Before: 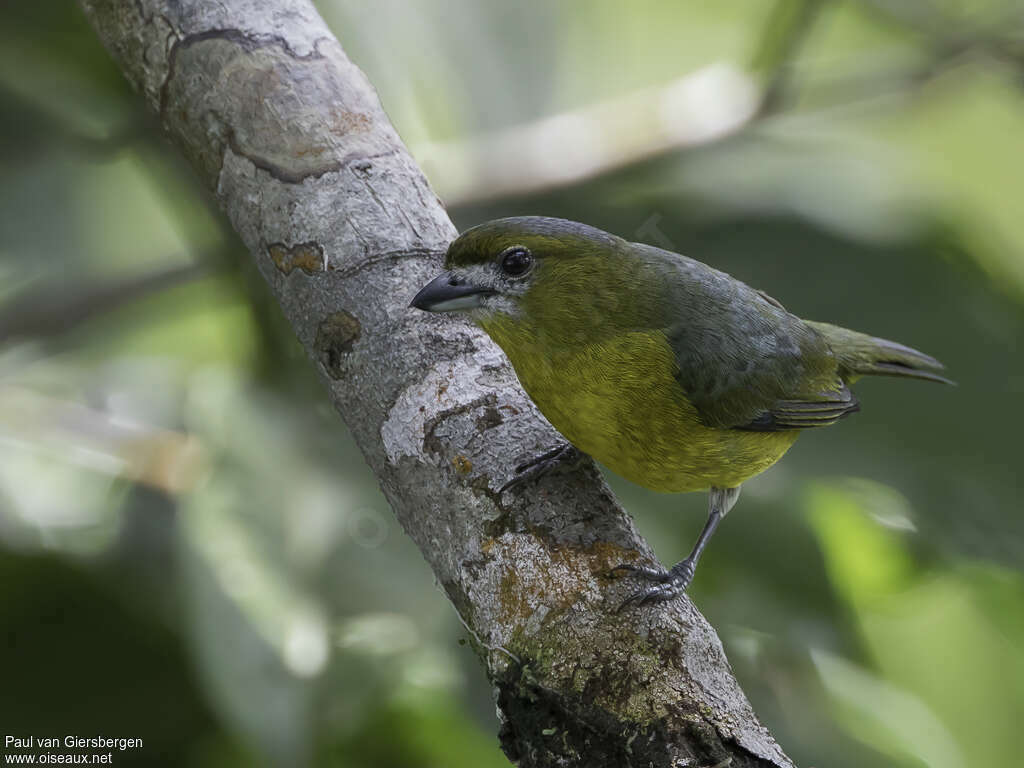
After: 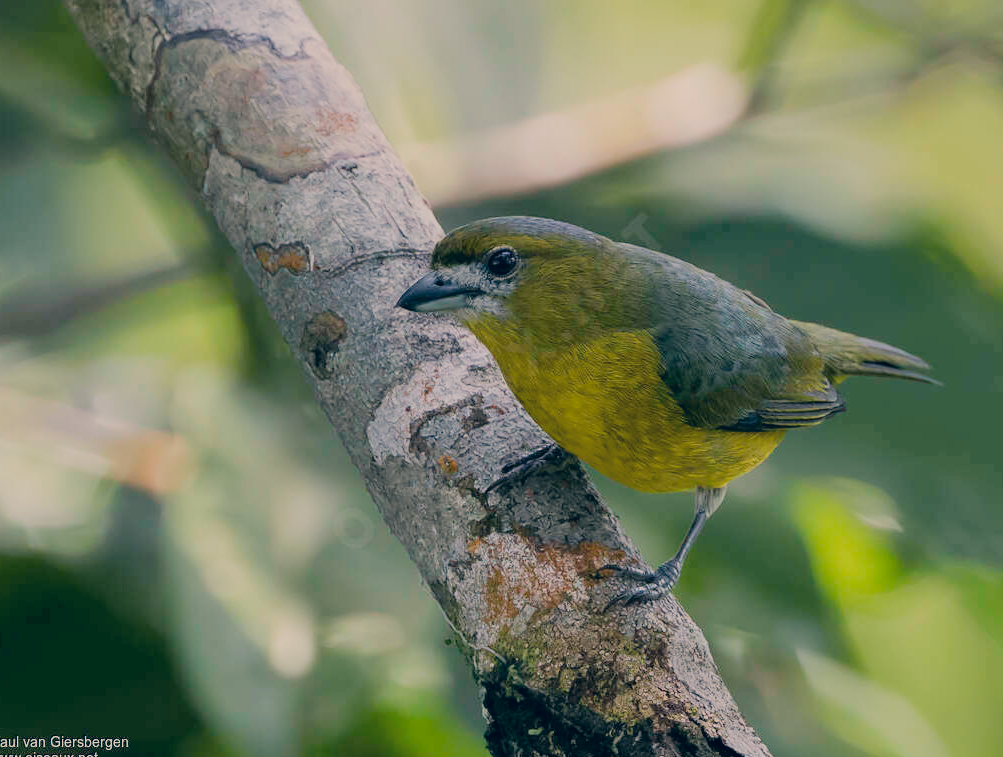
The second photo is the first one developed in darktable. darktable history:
crop and rotate: left 1.435%, right 0.596%, bottom 1.377%
filmic rgb: black relative exposure -7.65 EV, white relative exposure 4.56 EV, hardness 3.61
color correction: highlights a* 10.37, highlights b* 14.04, shadows a* -10.01, shadows b* -15.06
